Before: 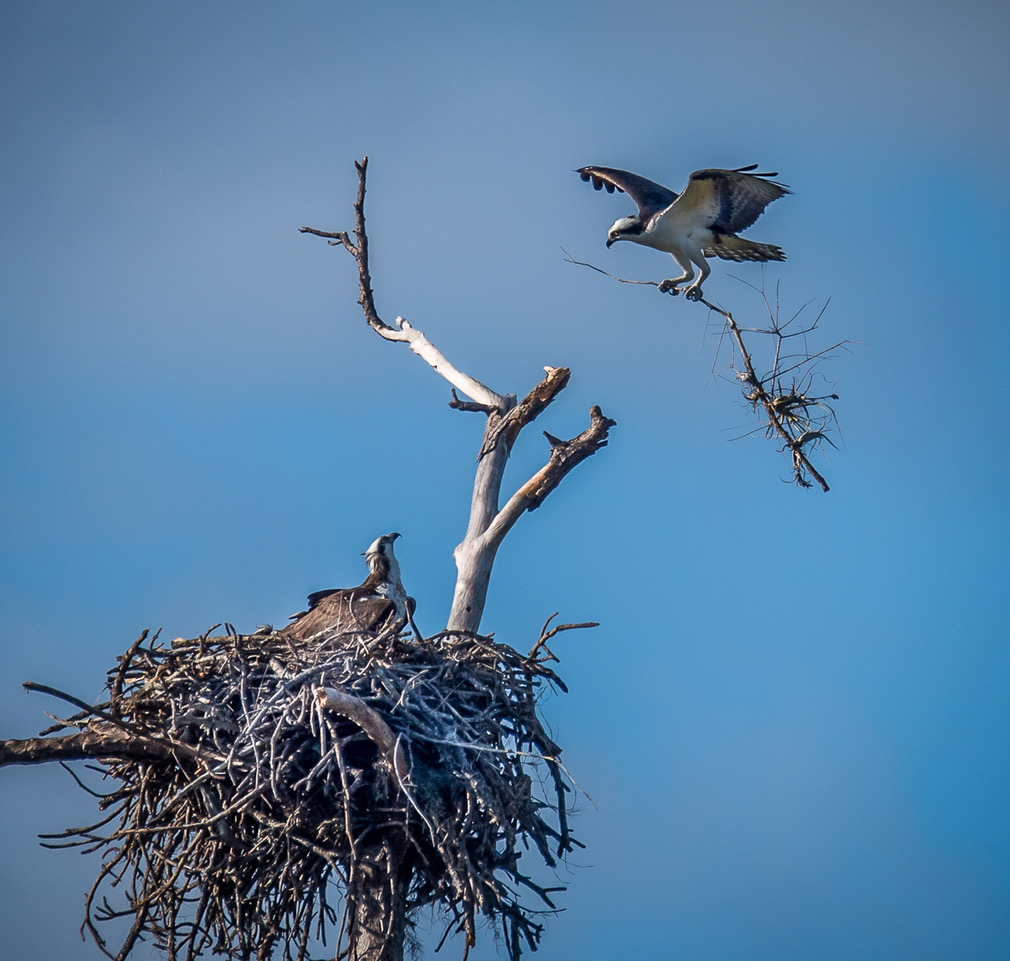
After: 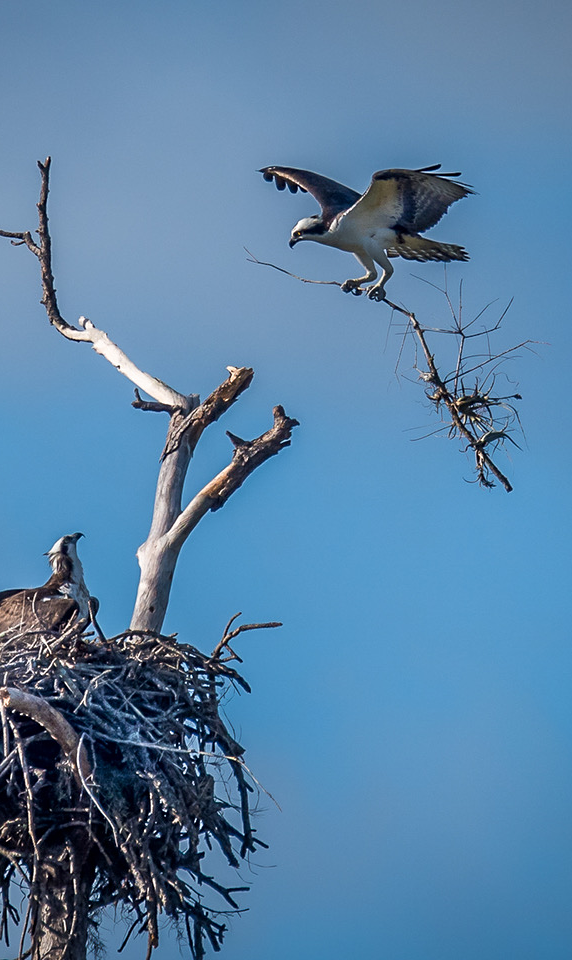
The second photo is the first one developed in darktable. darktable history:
crop: left 31.458%, top 0%, right 11.876%
sharpen: amount 0.2
